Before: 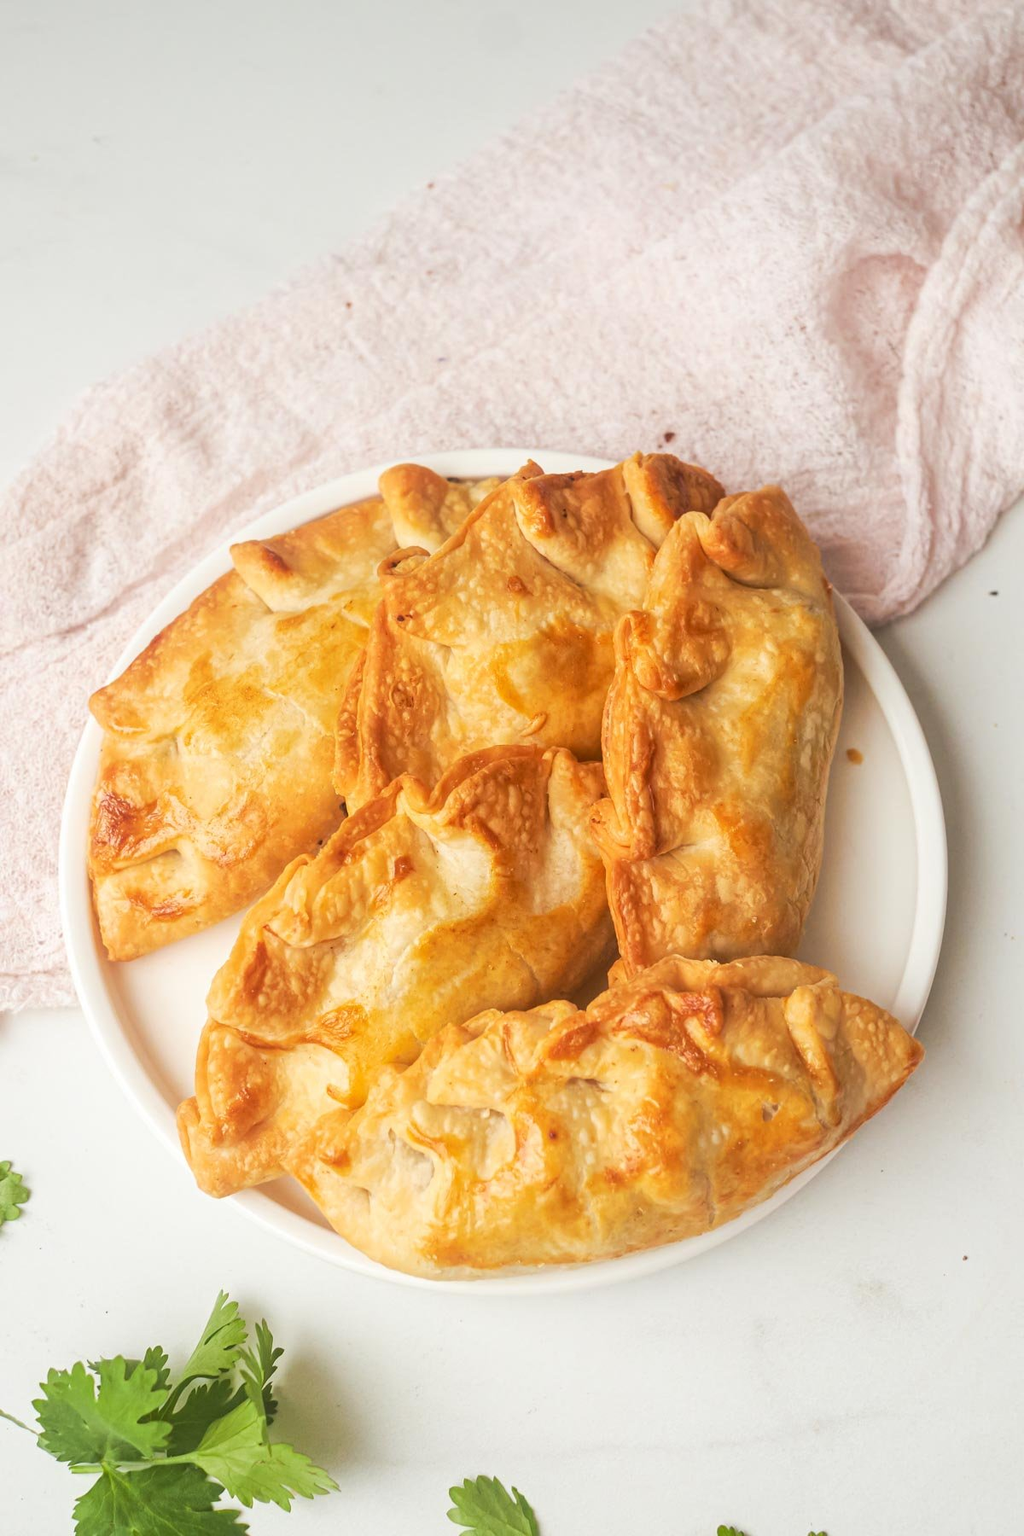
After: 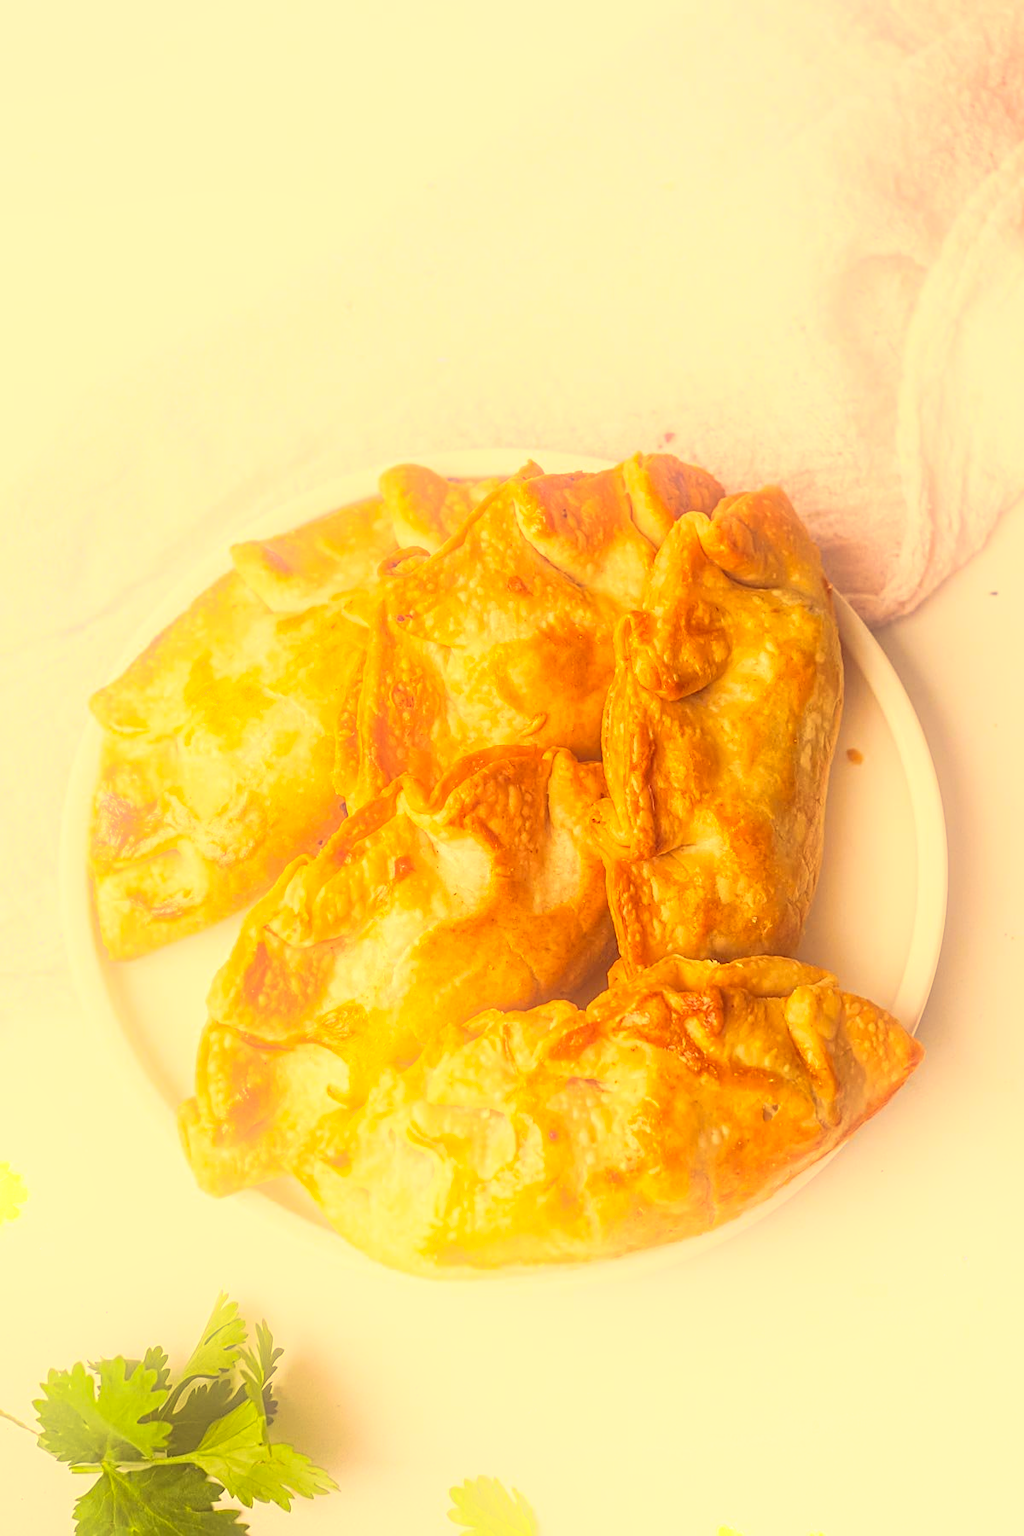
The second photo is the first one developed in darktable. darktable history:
local contrast: on, module defaults
bloom: threshold 82.5%, strength 16.25%
color correction: highlights a* 10.12, highlights b* 39.04, shadows a* 14.62, shadows b* 3.37
sharpen: on, module defaults
